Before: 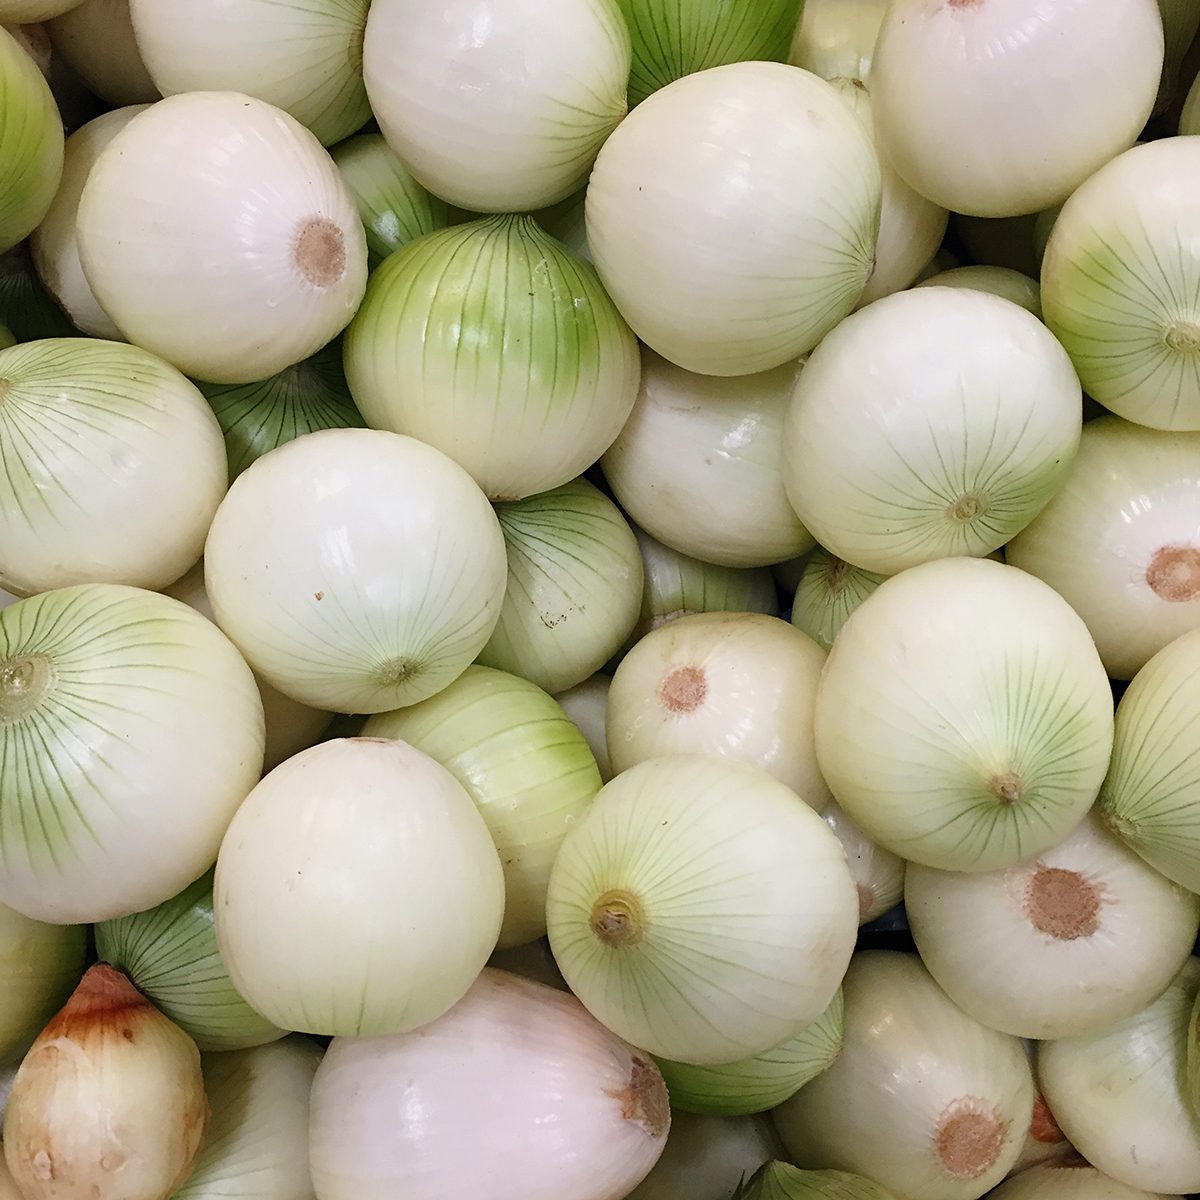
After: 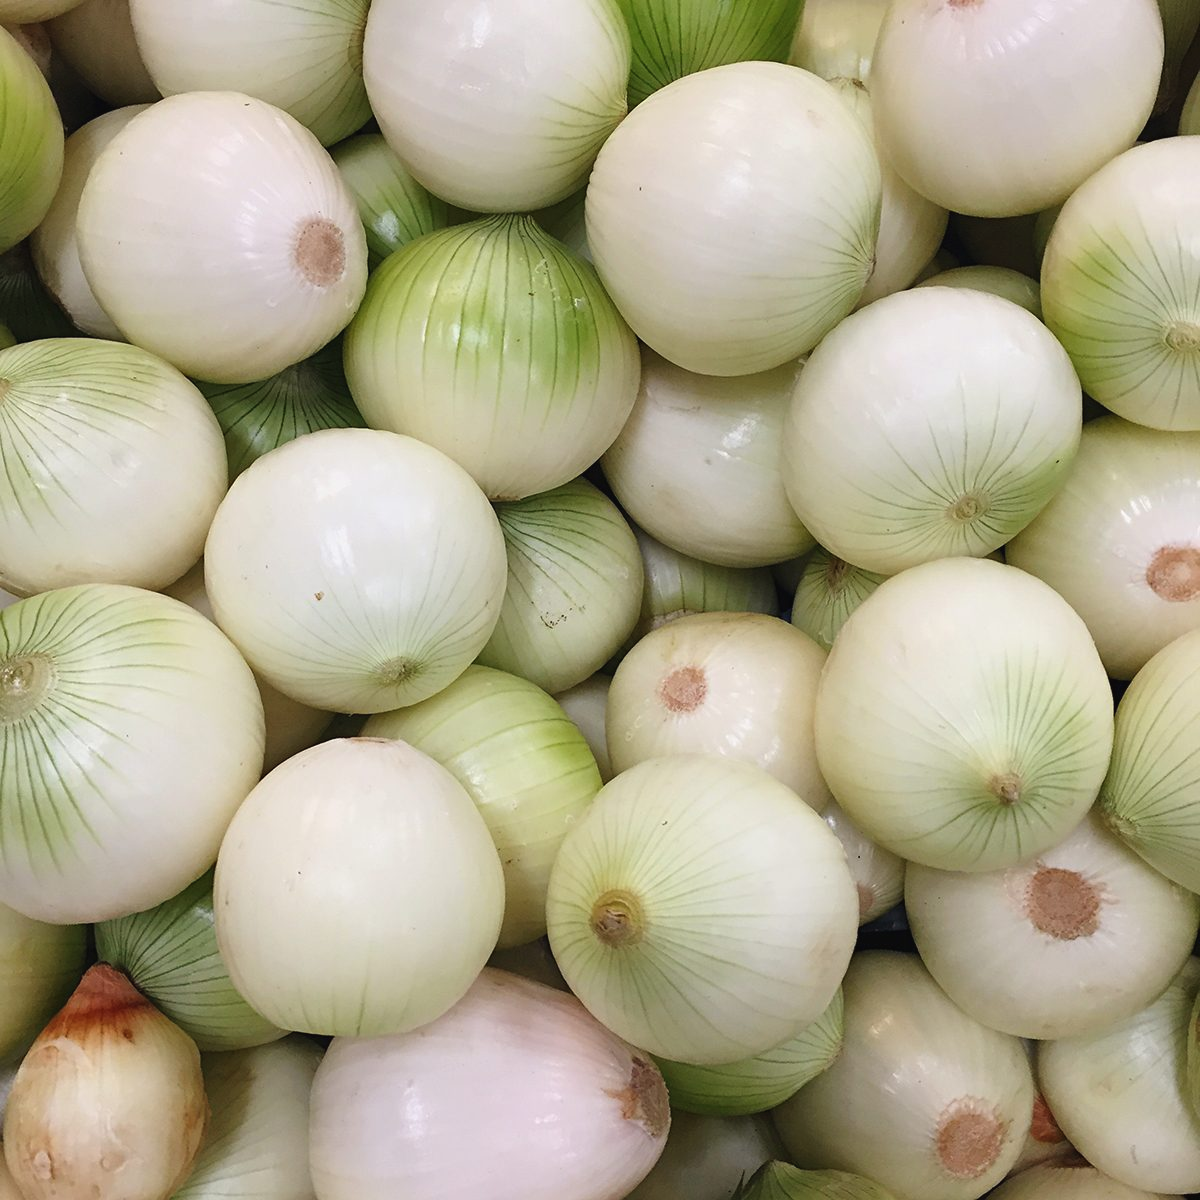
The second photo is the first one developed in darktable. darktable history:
exposure: black level correction -0.003, exposure 0.032 EV, compensate highlight preservation false
